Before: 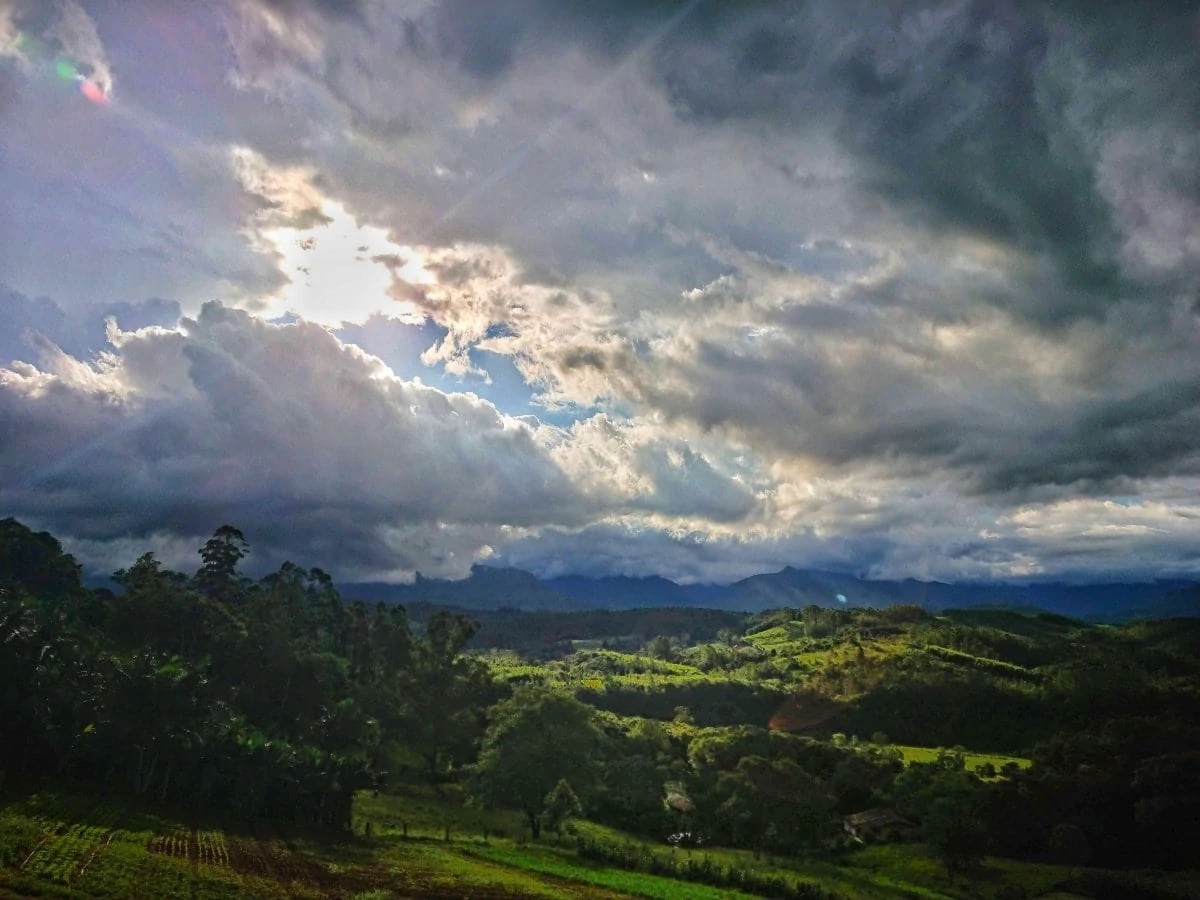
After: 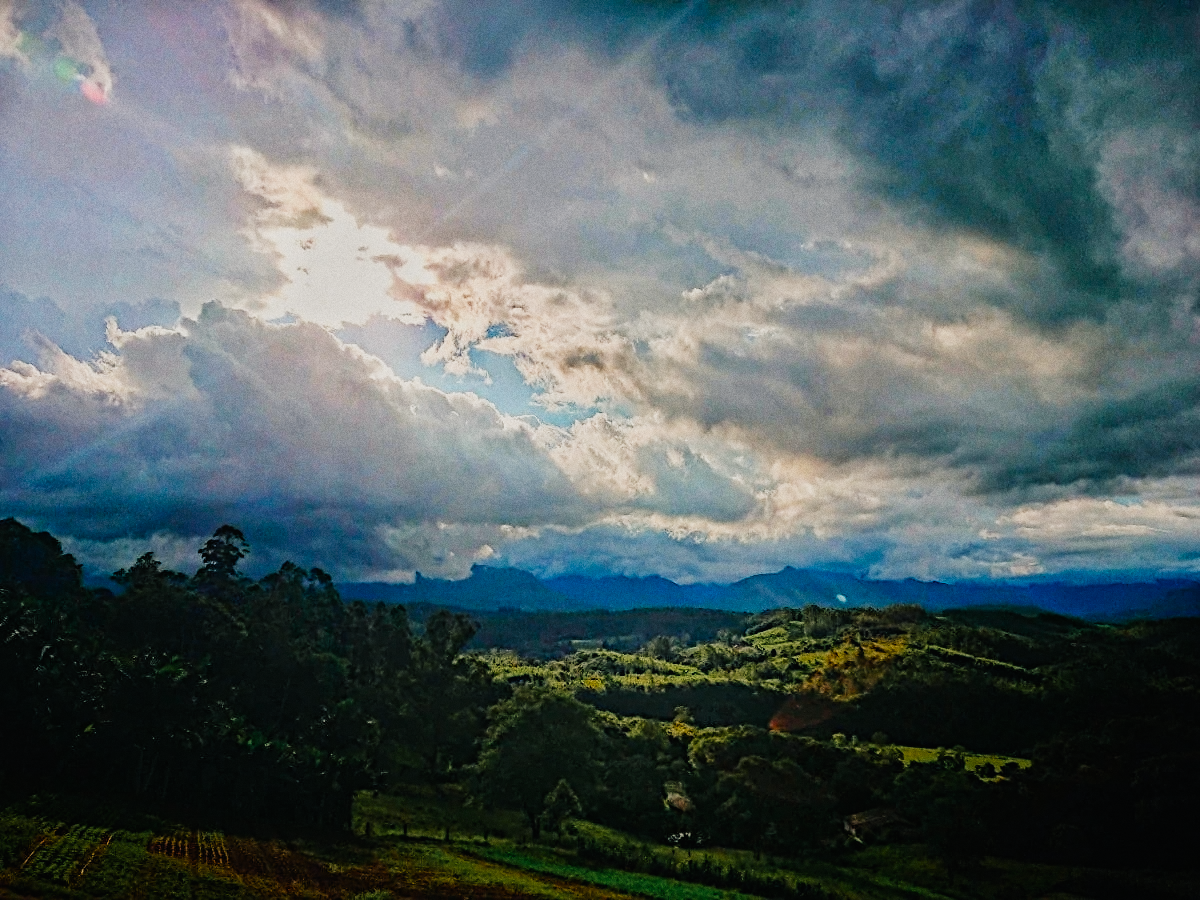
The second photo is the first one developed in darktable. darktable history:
contrast equalizer "negative clarity": octaves 7, y [[0.6 ×6], [0.55 ×6], [0 ×6], [0 ×6], [0 ×6]], mix -0.3
color equalizer "creative | pacific": saturation › orange 1.03, saturation › yellow 0.883, saturation › green 0.883, saturation › blue 1.08, saturation › magenta 1.05, hue › orange -4.88, hue › green 8.78, brightness › red 1.06, brightness › orange 1.08, brightness › yellow 0.916, brightness › green 0.916, brightness › cyan 1.04, brightness › blue 1.12, brightness › magenta 1.07 | blend: blend mode normal, opacity 100%; mask: uniform (no mask)
diffuse or sharpen "_builtin_sharpen demosaicing | AA filter": edge sensitivity 1, 1st order anisotropy 100%, 2nd order anisotropy 100%, 3rd order anisotropy 100%, 4th order anisotropy 100%, 1st order speed -25%, 2nd order speed -25%, 3rd order speed -25%, 4th order speed -25%
diffuse or sharpen "bloom 20%": radius span 32, 1st order speed 50%, 2nd order speed 50%, 3rd order speed 50%, 4th order speed 50% | blend: blend mode normal, opacity 20%; mask: uniform (no mask)
exposure "auto exposure": compensate highlight preservation false
grain "film": coarseness 0.09 ISO
rgb primaries "creative | pacific": red hue -0.042, red purity 1.1, green hue 0.047, green purity 1.12, blue hue -0.089, blue purity 0.937
sigmoid: contrast 1.7, skew -0.2, preserve hue 0%, red attenuation 0.1, red rotation 0.035, green attenuation 0.1, green rotation -0.017, blue attenuation 0.15, blue rotation -0.052, base primaries Rec2020
color balance rgb "creative | pacific film": shadows lift › chroma 2%, shadows lift › hue 219.6°, power › hue 313.2°, highlights gain › chroma 3%, highlights gain › hue 75.6°, global offset › luminance 0.5%, perceptual saturation grading › global saturation 15.33%, perceptual saturation grading › highlights -19.33%, perceptual saturation grading › shadows 20%, global vibrance 20%
